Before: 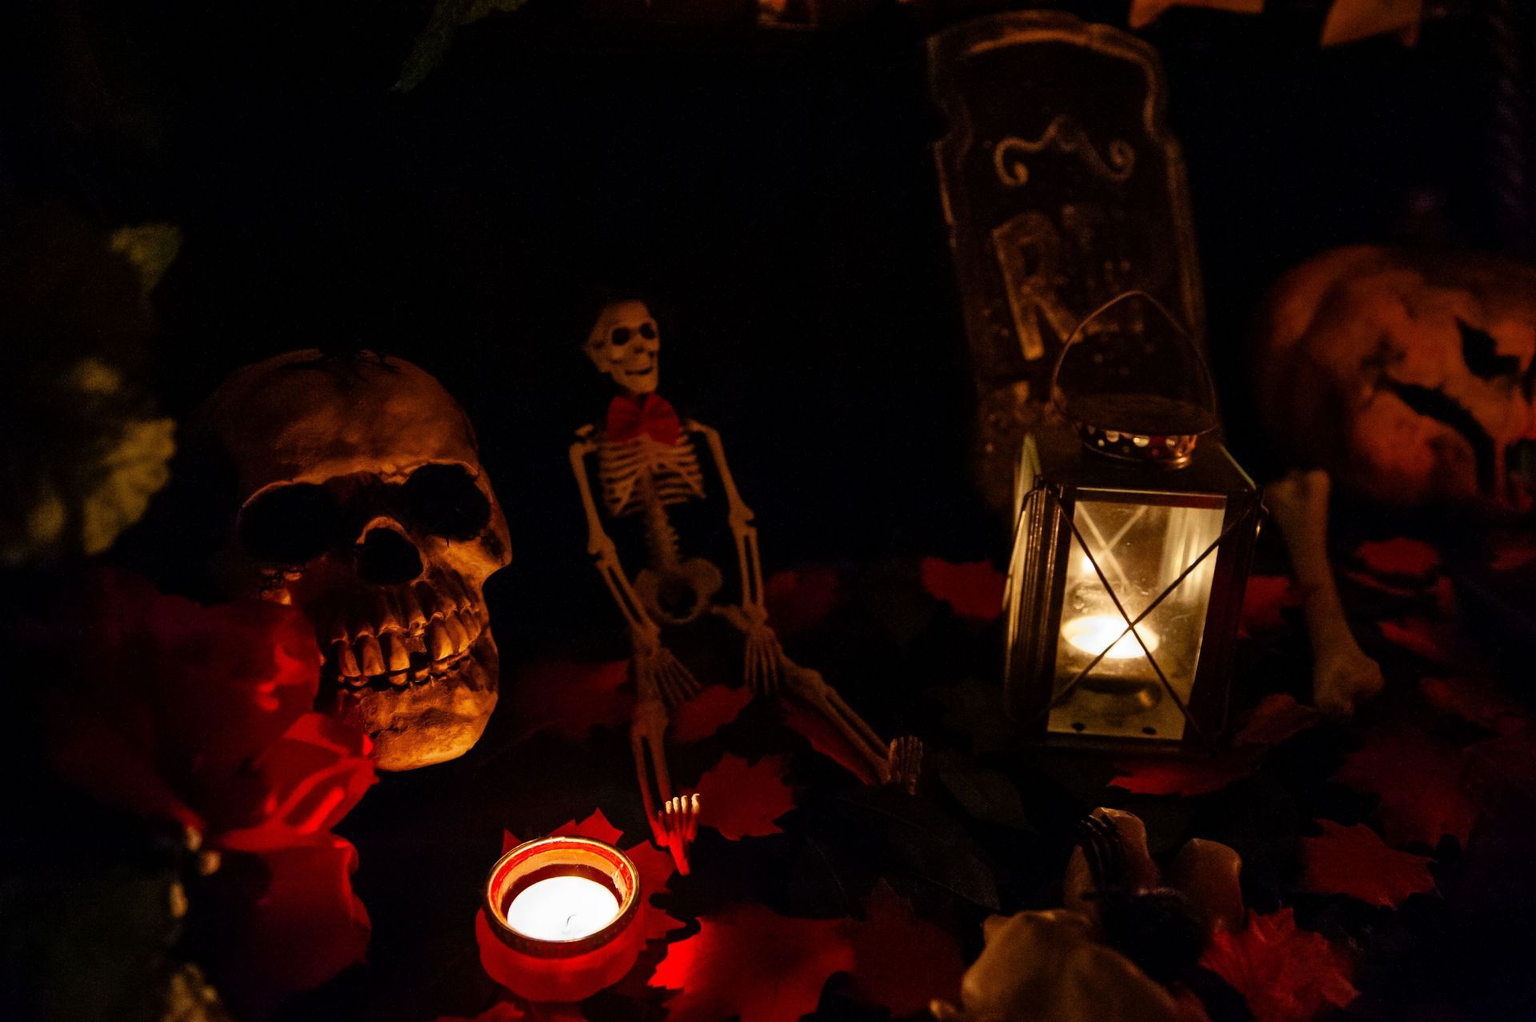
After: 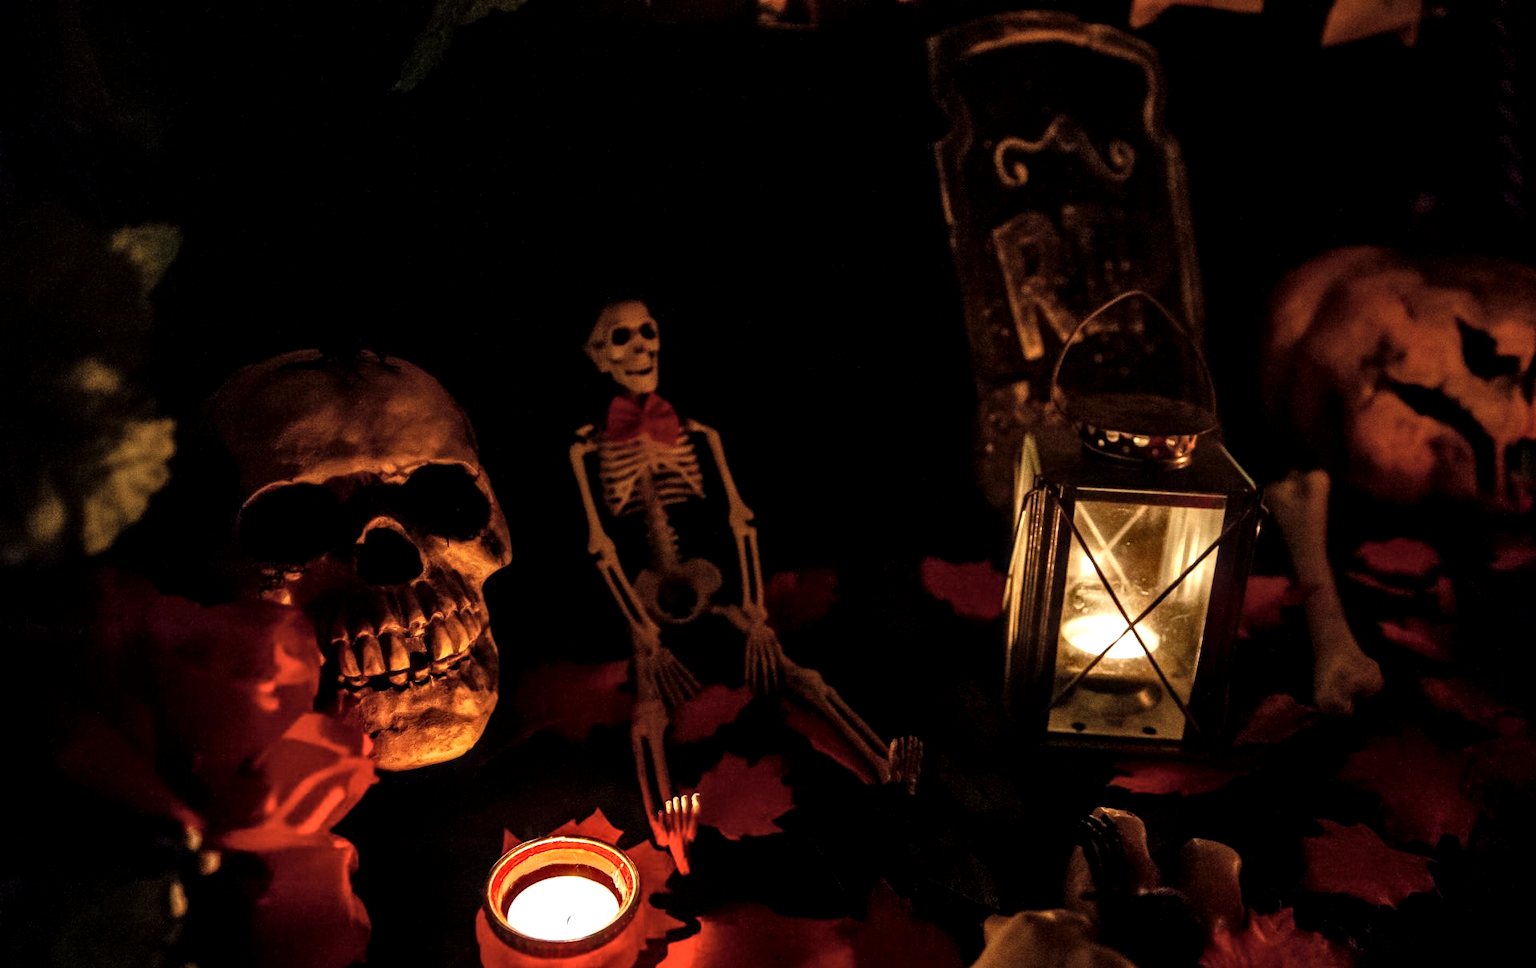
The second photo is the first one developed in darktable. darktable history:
local contrast: highlights 60%, shadows 60%, detail 160%
crop and rotate: top 0%, bottom 5.097%
